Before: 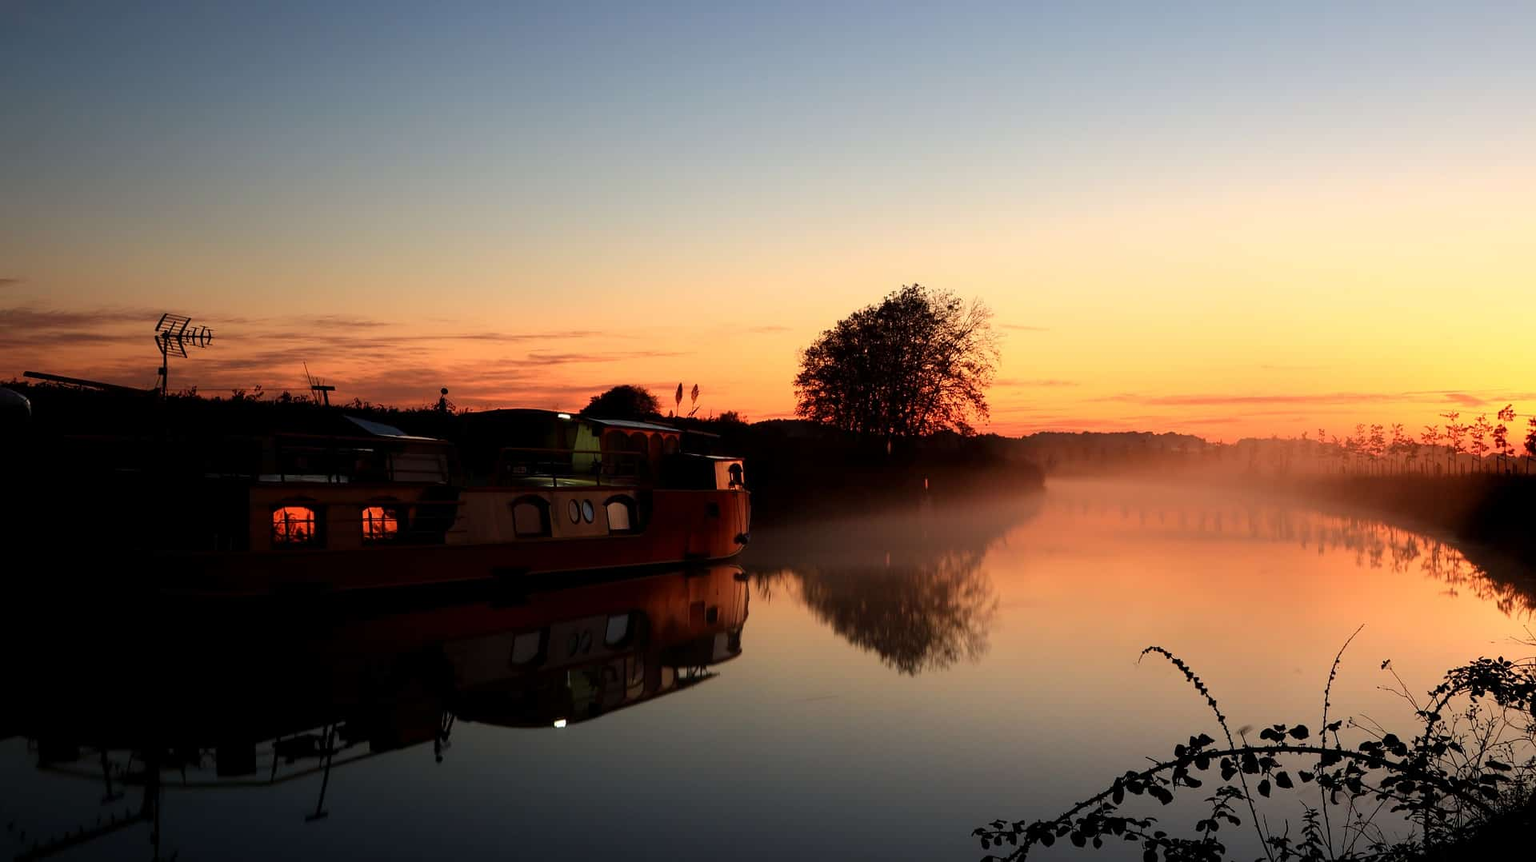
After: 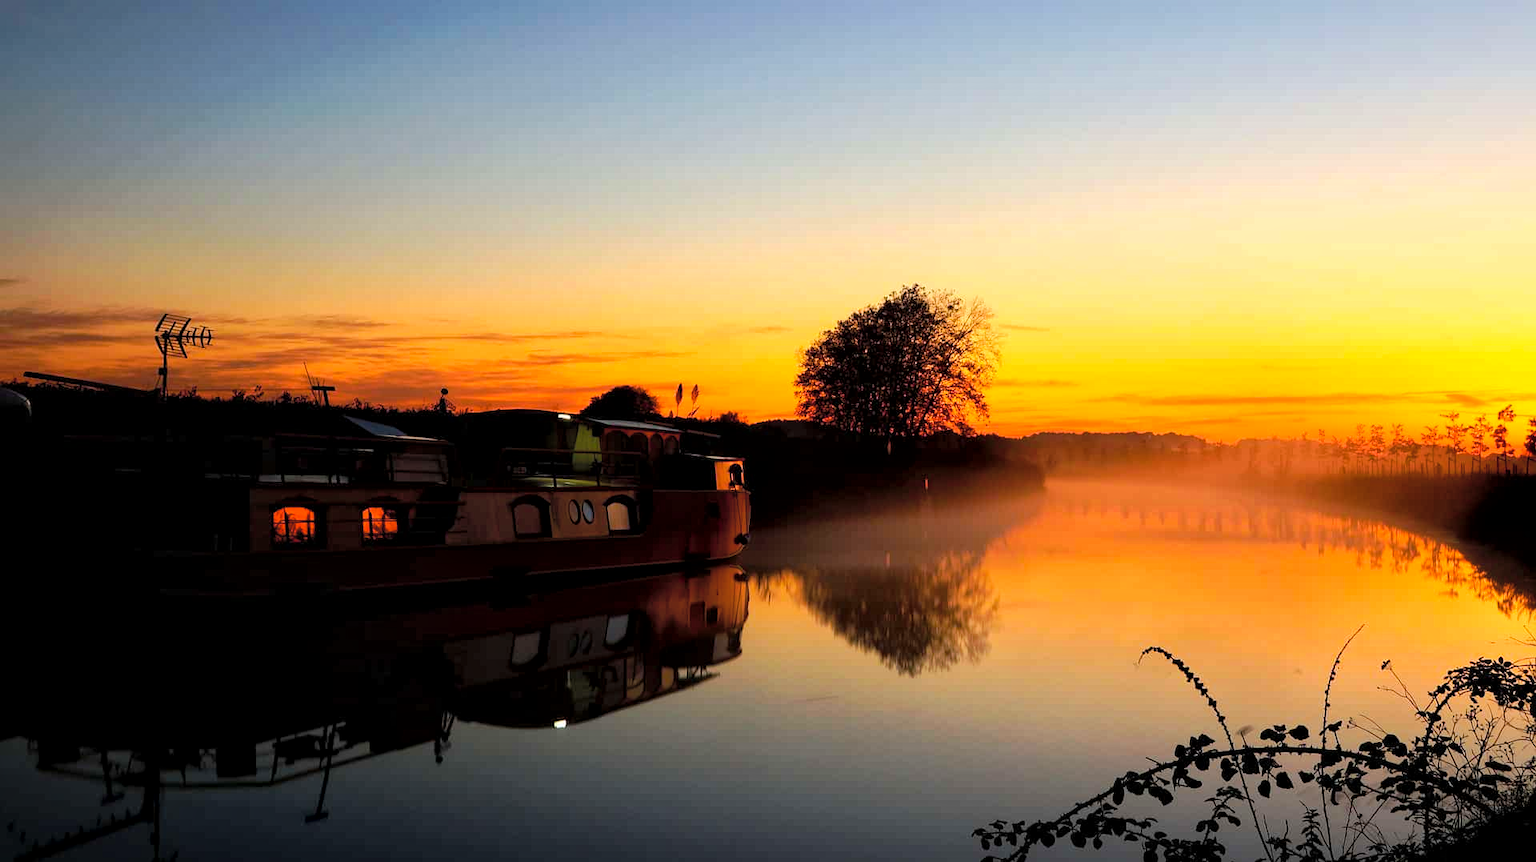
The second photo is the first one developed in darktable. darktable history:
tone curve: curves: ch0 [(0, 0) (0.003, 0.003) (0.011, 0.011) (0.025, 0.024) (0.044, 0.043) (0.069, 0.068) (0.1, 0.097) (0.136, 0.132) (0.177, 0.173) (0.224, 0.219) (0.277, 0.27) (0.335, 0.327) (0.399, 0.389) (0.468, 0.457) (0.543, 0.549) (0.623, 0.628) (0.709, 0.713) (0.801, 0.803) (0.898, 0.899) (1, 1)], preserve colors none
color balance rgb: perceptual saturation grading › global saturation 40%, global vibrance 15%
global tonemap: drago (1, 100), detail 1
